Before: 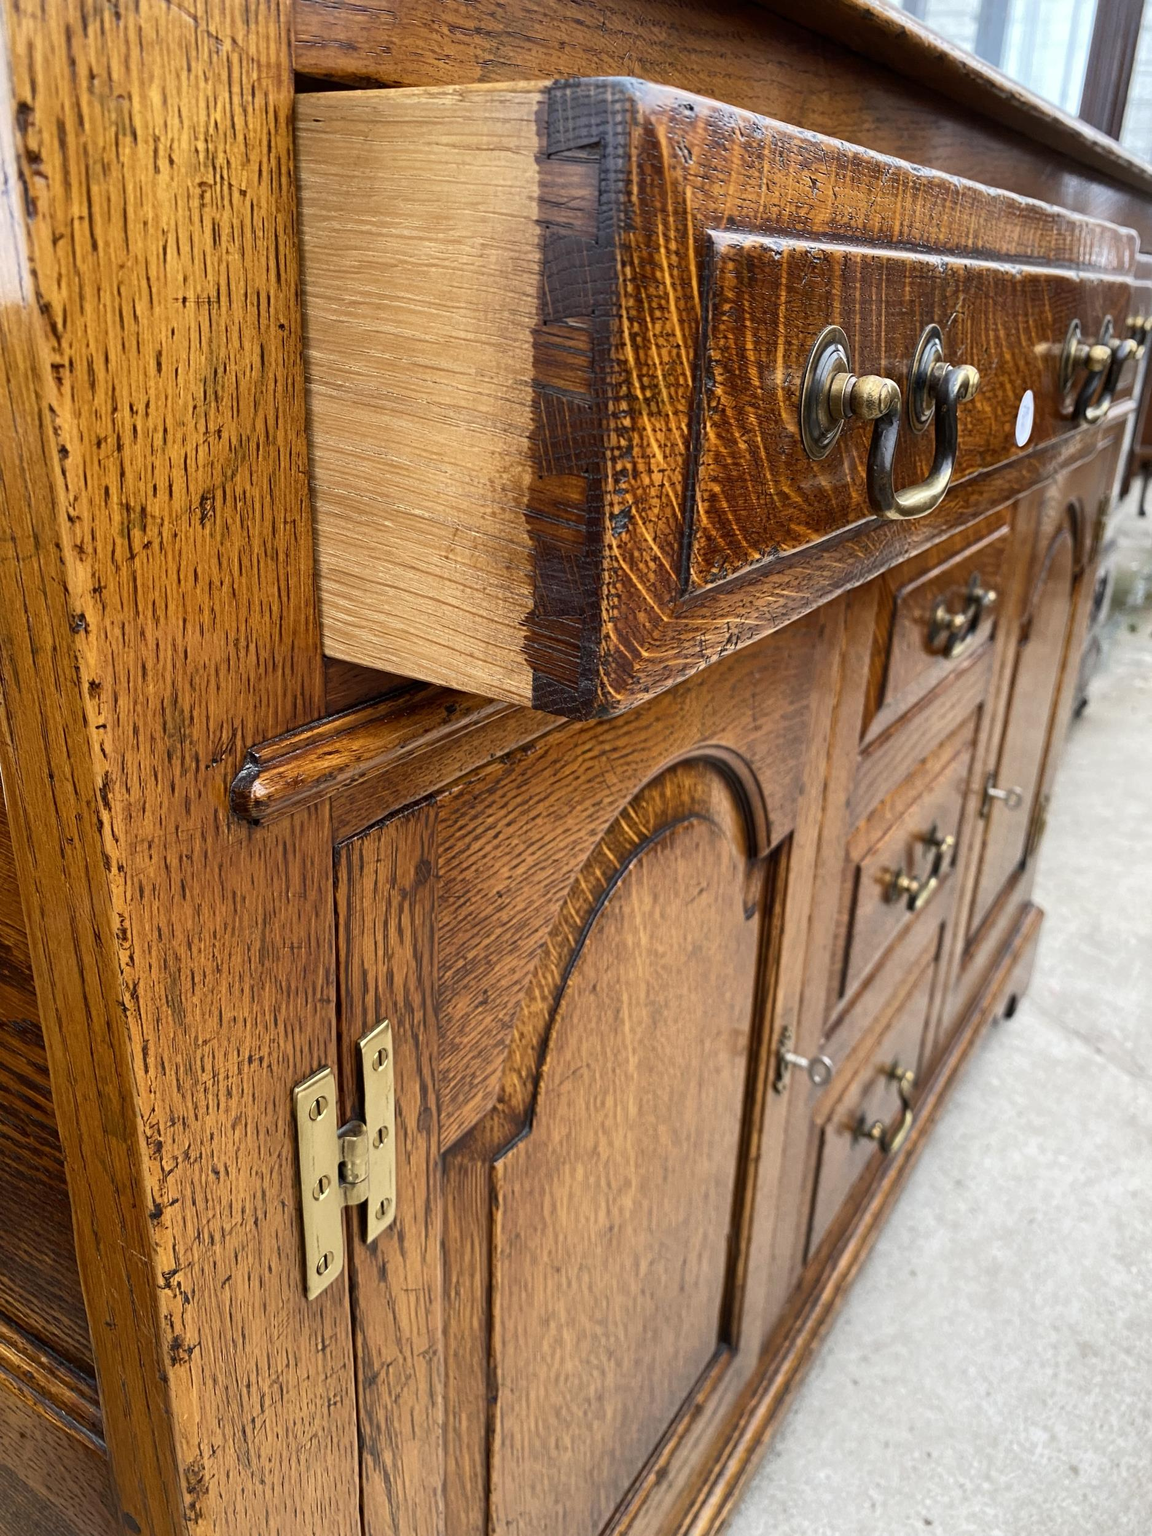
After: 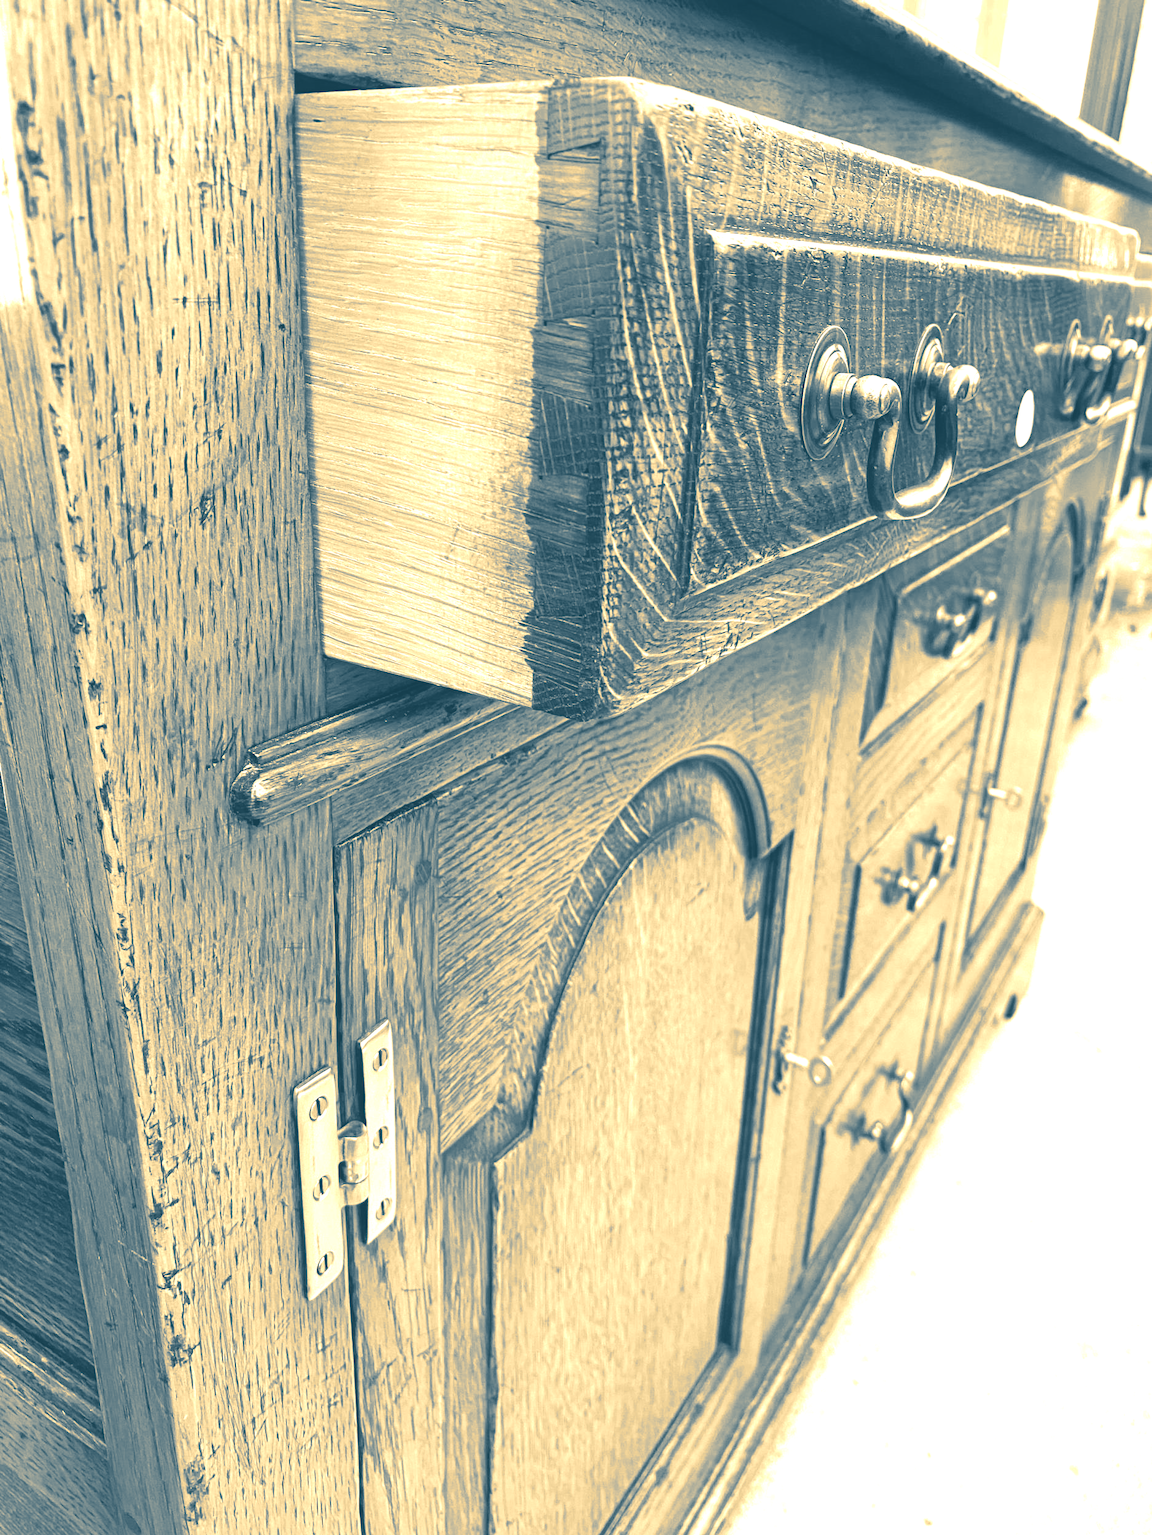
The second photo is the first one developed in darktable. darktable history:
white balance: red 0.766, blue 1.537
split-toning: shadows › hue 212.4°, balance -70
colorize: hue 36°, source mix 100%
